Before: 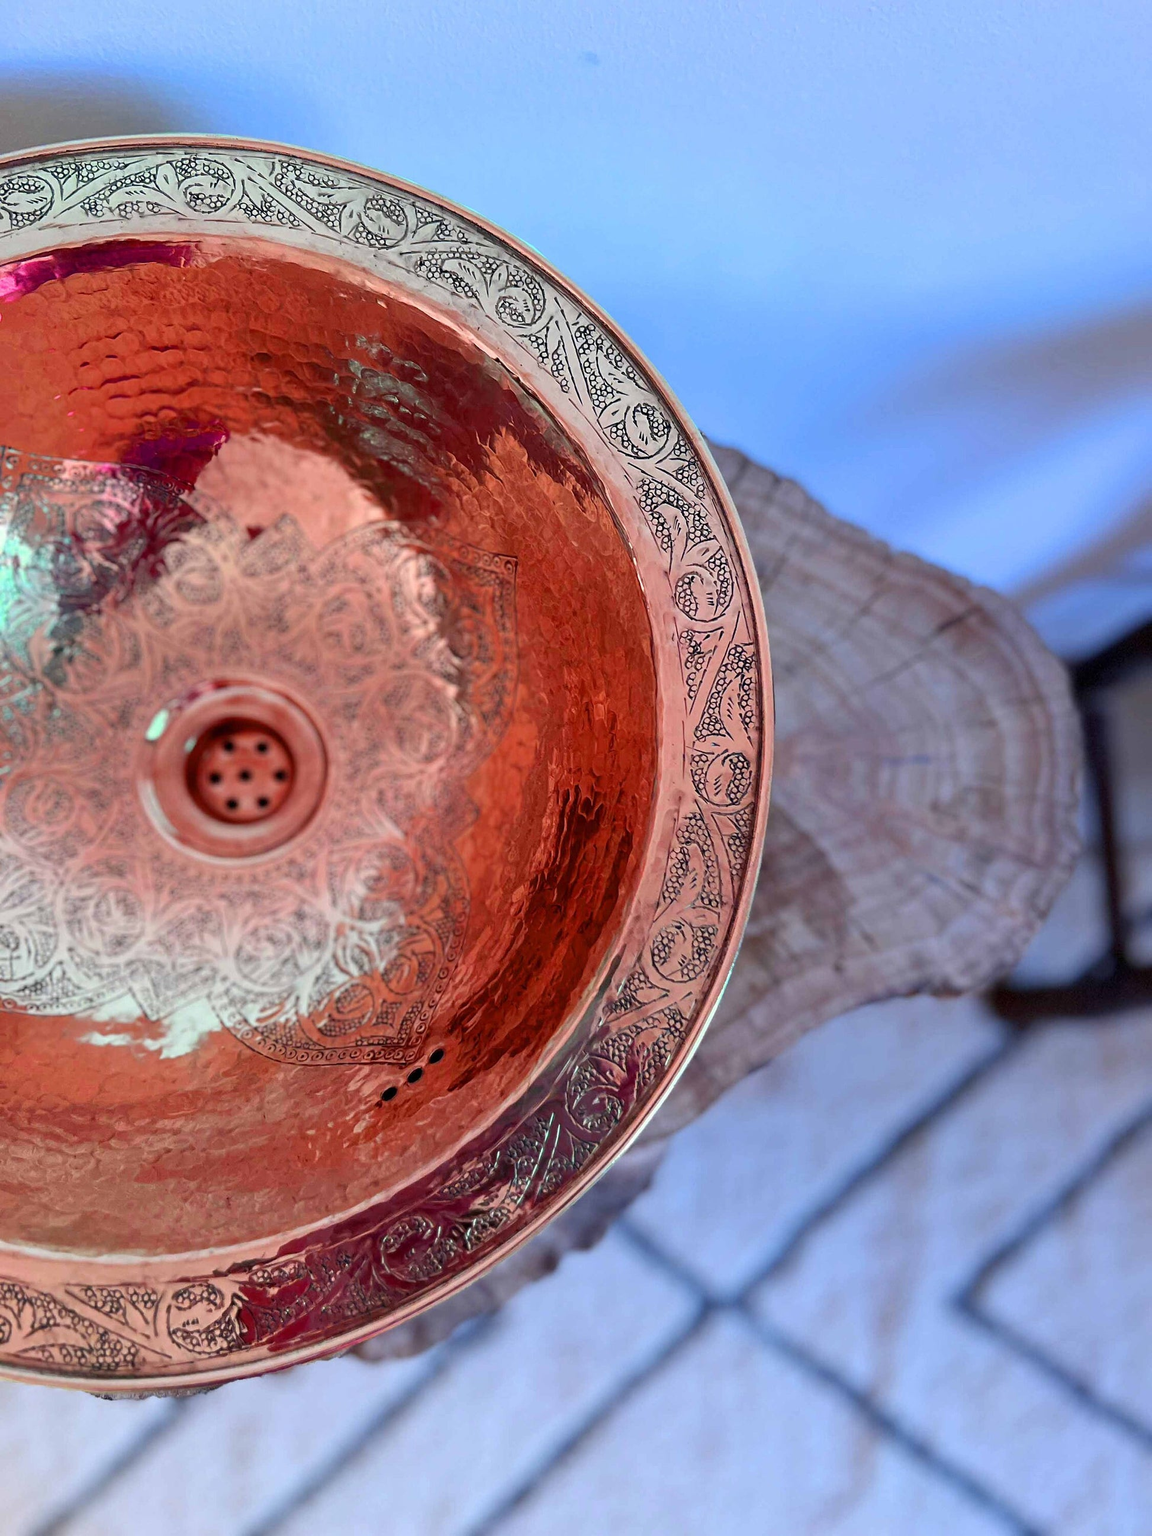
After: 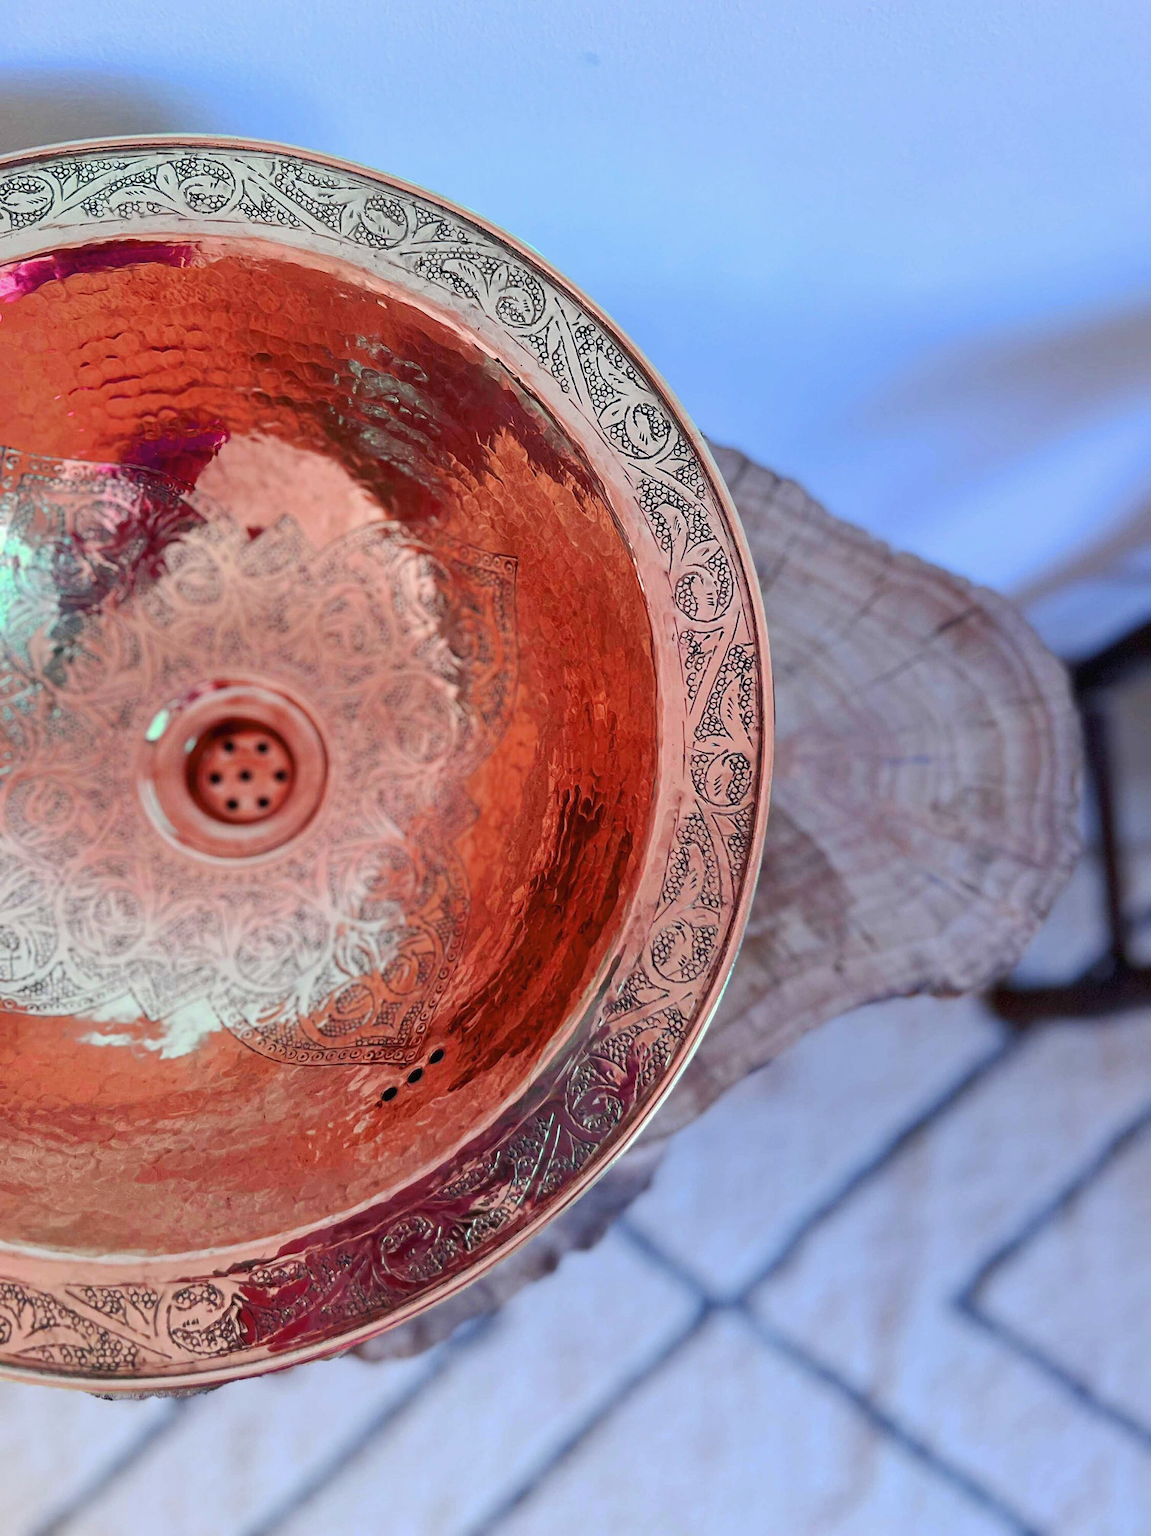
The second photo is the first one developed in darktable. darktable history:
tone curve: curves: ch0 [(0, 0) (0.003, 0.018) (0.011, 0.024) (0.025, 0.038) (0.044, 0.067) (0.069, 0.098) (0.1, 0.13) (0.136, 0.165) (0.177, 0.205) (0.224, 0.249) (0.277, 0.304) (0.335, 0.365) (0.399, 0.432) (0.468, 0.505) (0.543, 0.579) (0.623, 0.652) (0.709, 0.725) (0.801, 0.802) (0.898, 0.876) (1, 1)], preserve colors none
tone equalizer: edges refinement/feathering 500, mask exposure compensation -1.57 EV, preserve details no
